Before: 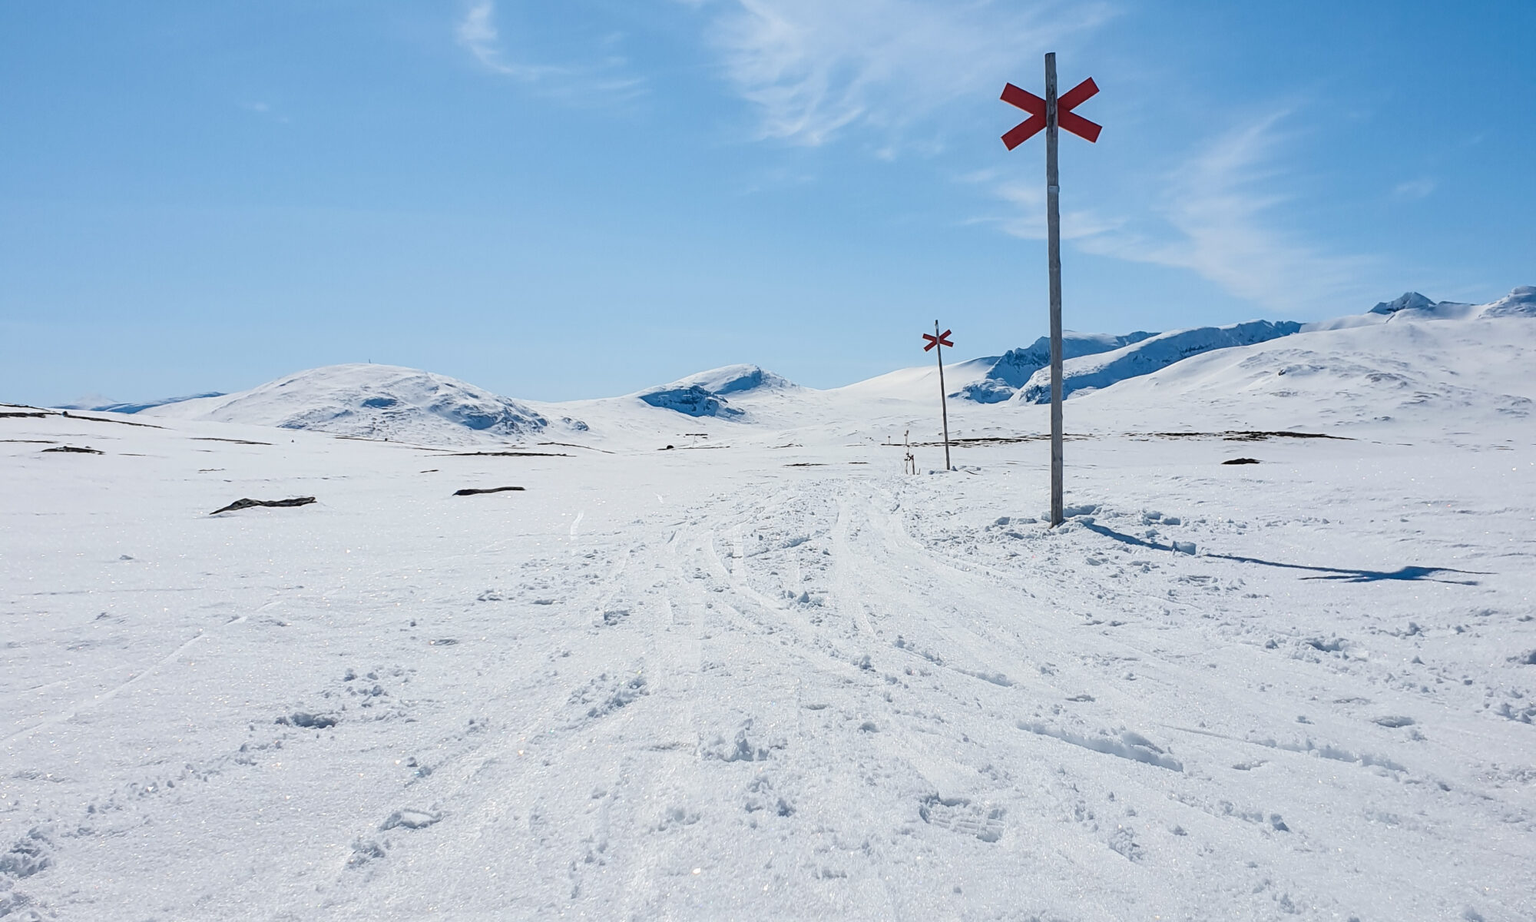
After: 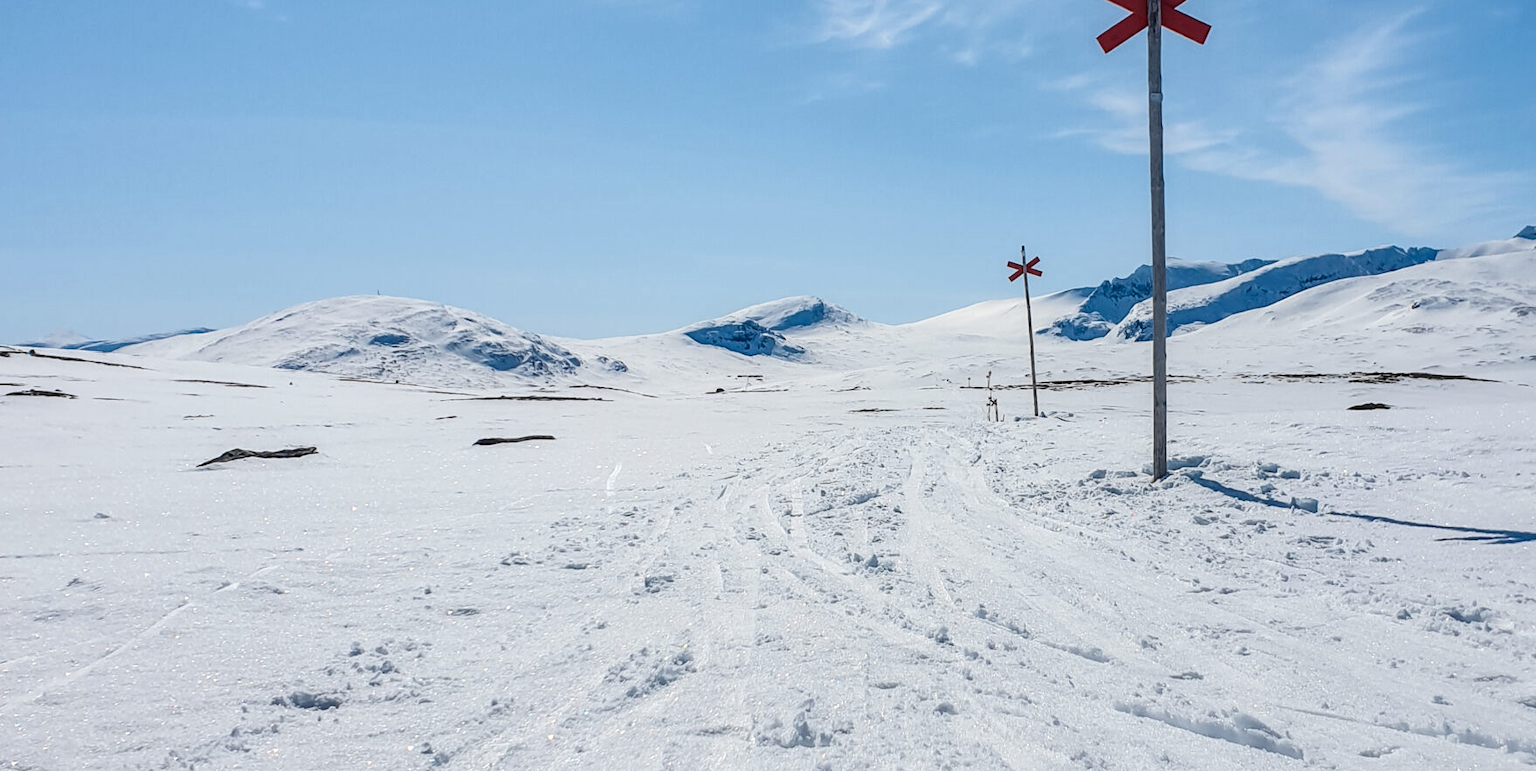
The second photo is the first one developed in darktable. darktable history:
crop and rotate: left 2.425%, top 11.305%, right 9.6%, bottom 15.08%
local contrast: on, module defaults
